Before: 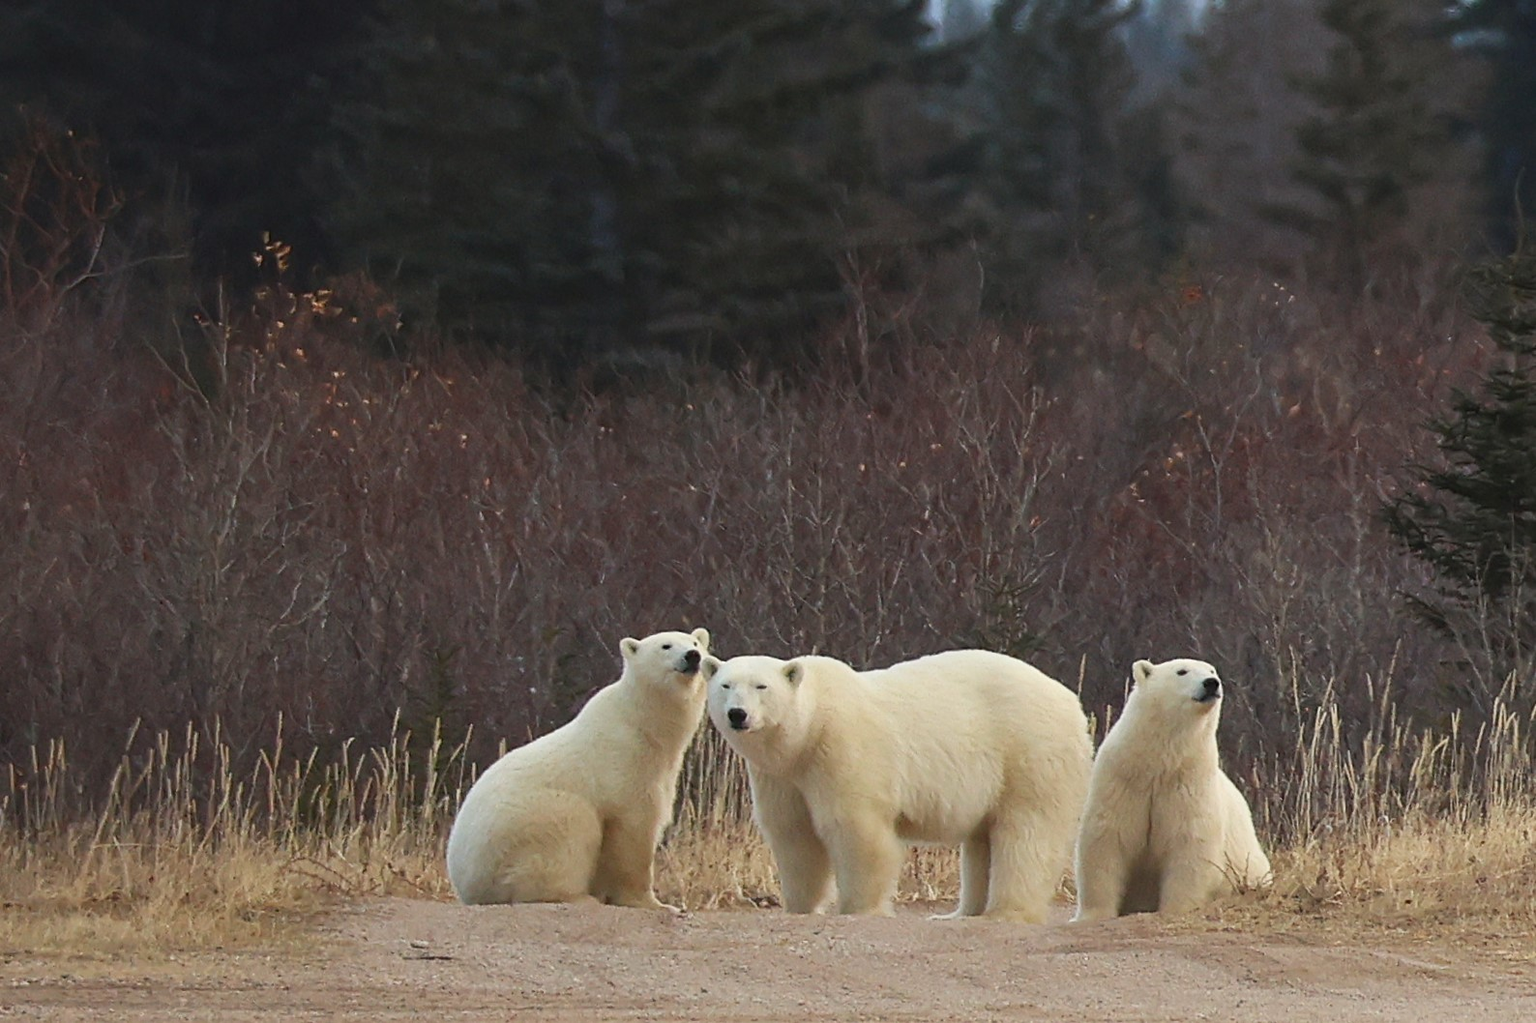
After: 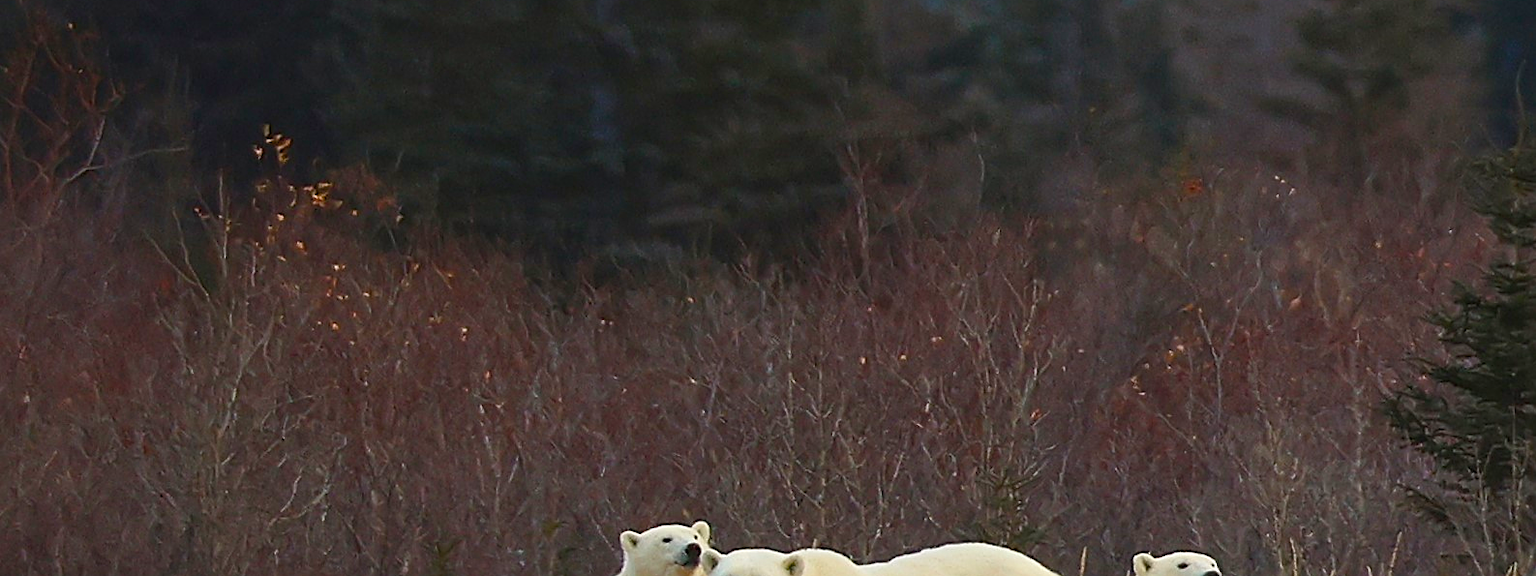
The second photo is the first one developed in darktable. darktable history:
crop and rotate: top 10.493%, bottom 33.158%
base curve: curves: ch0 [(0, 0) (0.303, 0.277) (1, 1)], preserve colors none
color balance rgb: perceptual saturation grading › global saturation 20%, perceptual saturation grading › highlights -24.864%, perceptual saturation grading › shadows 25.426%, global vibrance 34.471%
sharpen: on, module defaults
